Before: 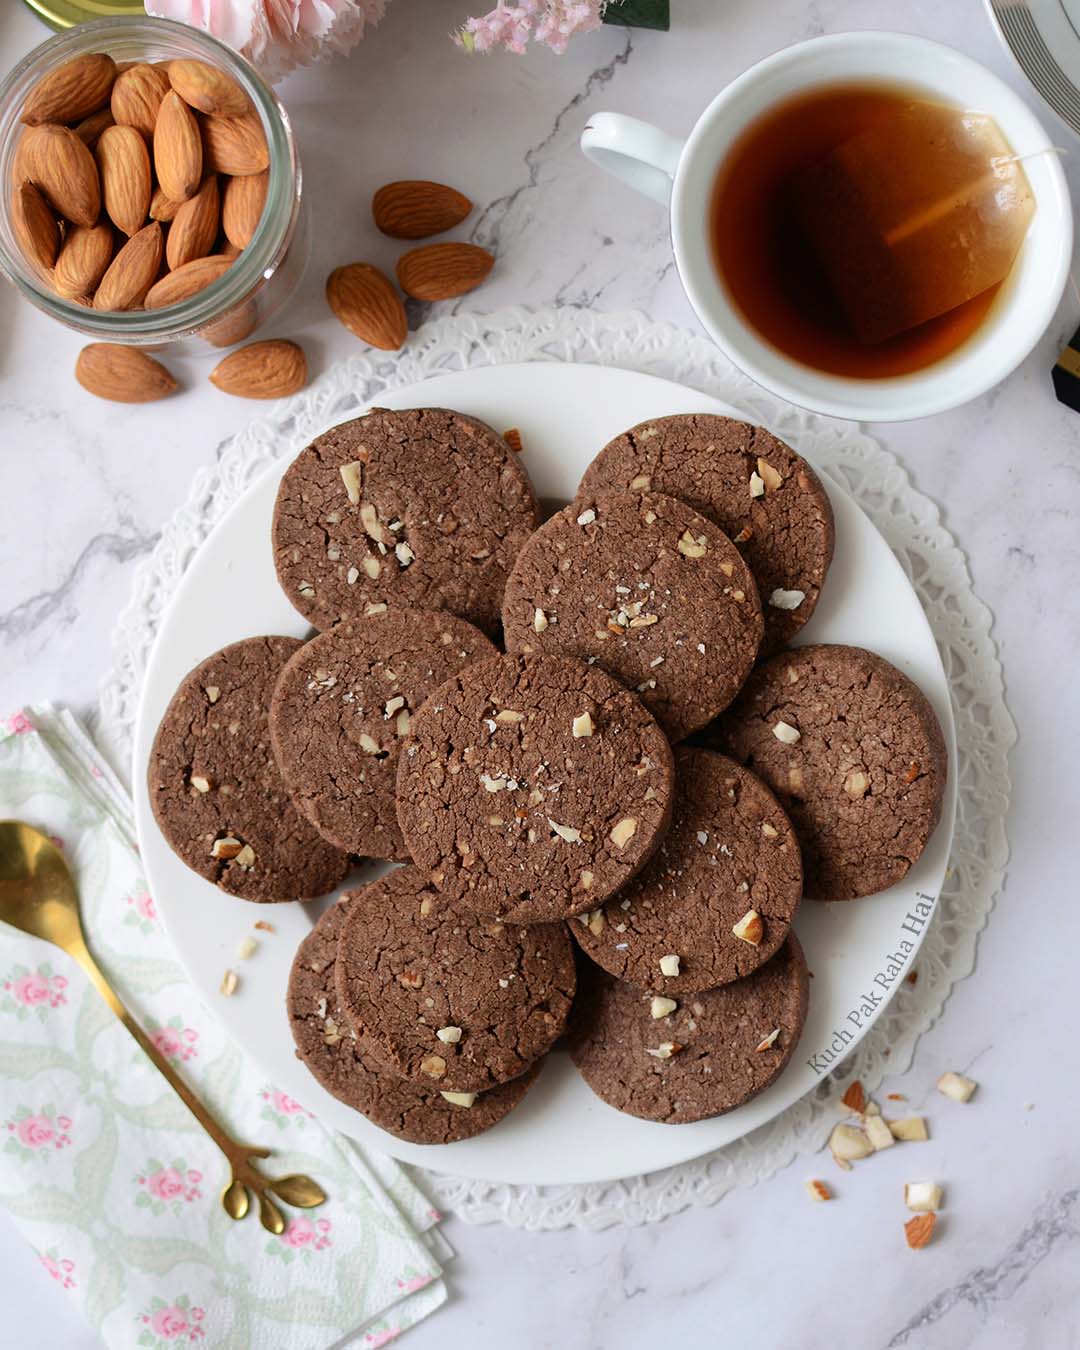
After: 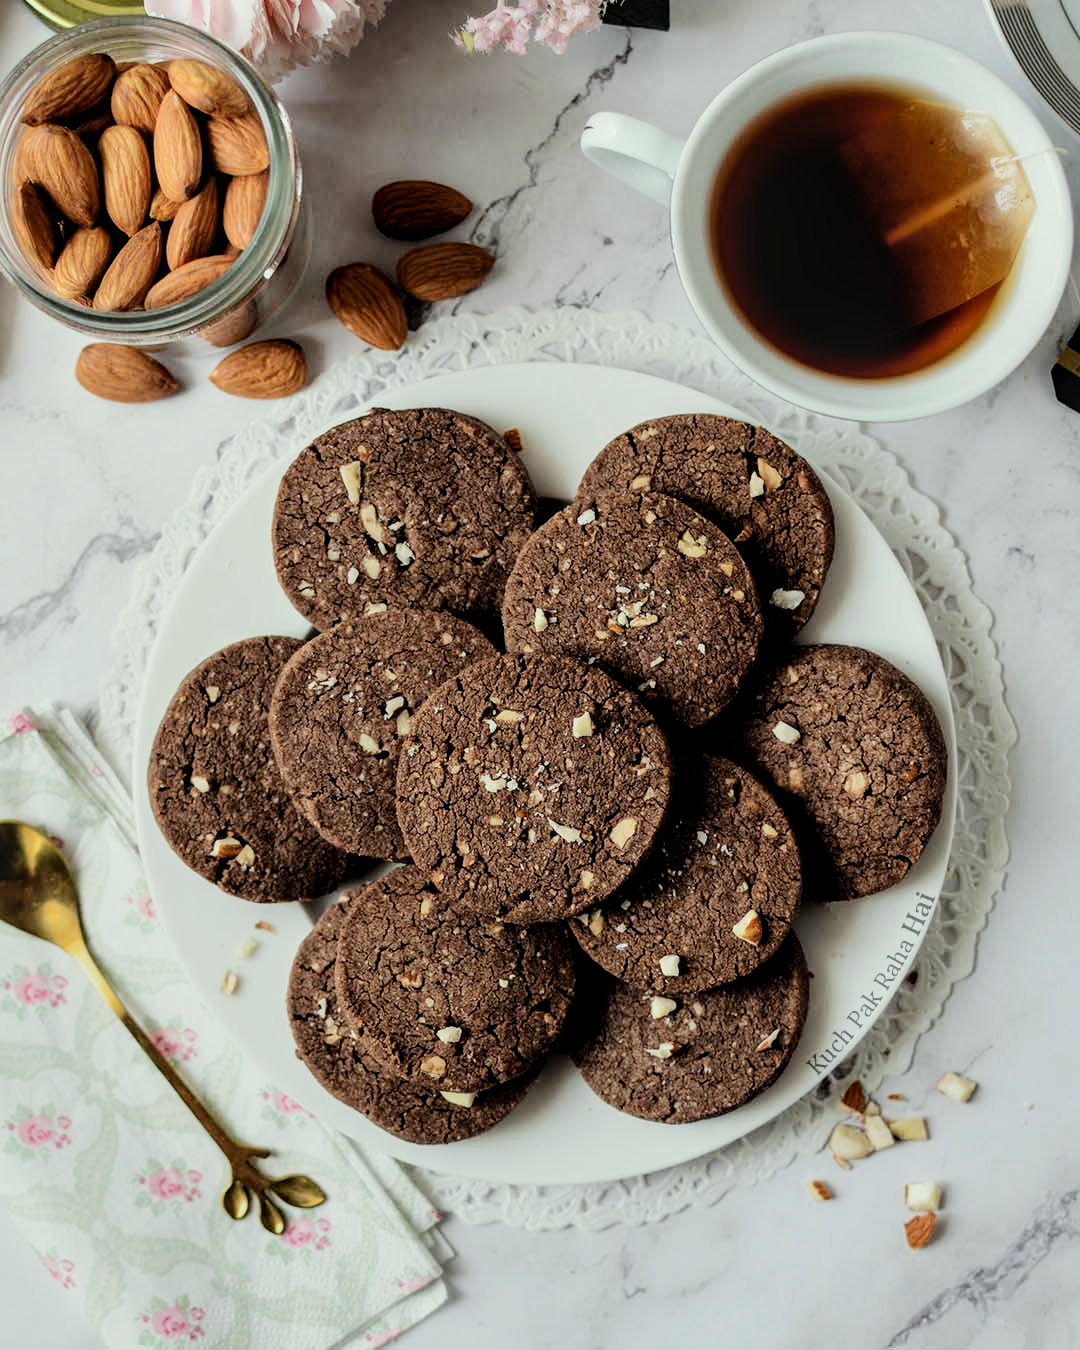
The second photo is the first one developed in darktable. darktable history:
contrast equalizer: octaves 7, y [[0.6 ×6], [0.55 ×6], [0 ×6], [0 ×6], [0 ×6]], mix 0.29
local contrast: on, module defaults
color correction: highlights a* -4.73, highlights b* 5.06, saturation 0.97
filmic rgb: black relative exposure -5 EV, hardness 2.88, contrast 1.4, highlights saturation mix -30%
